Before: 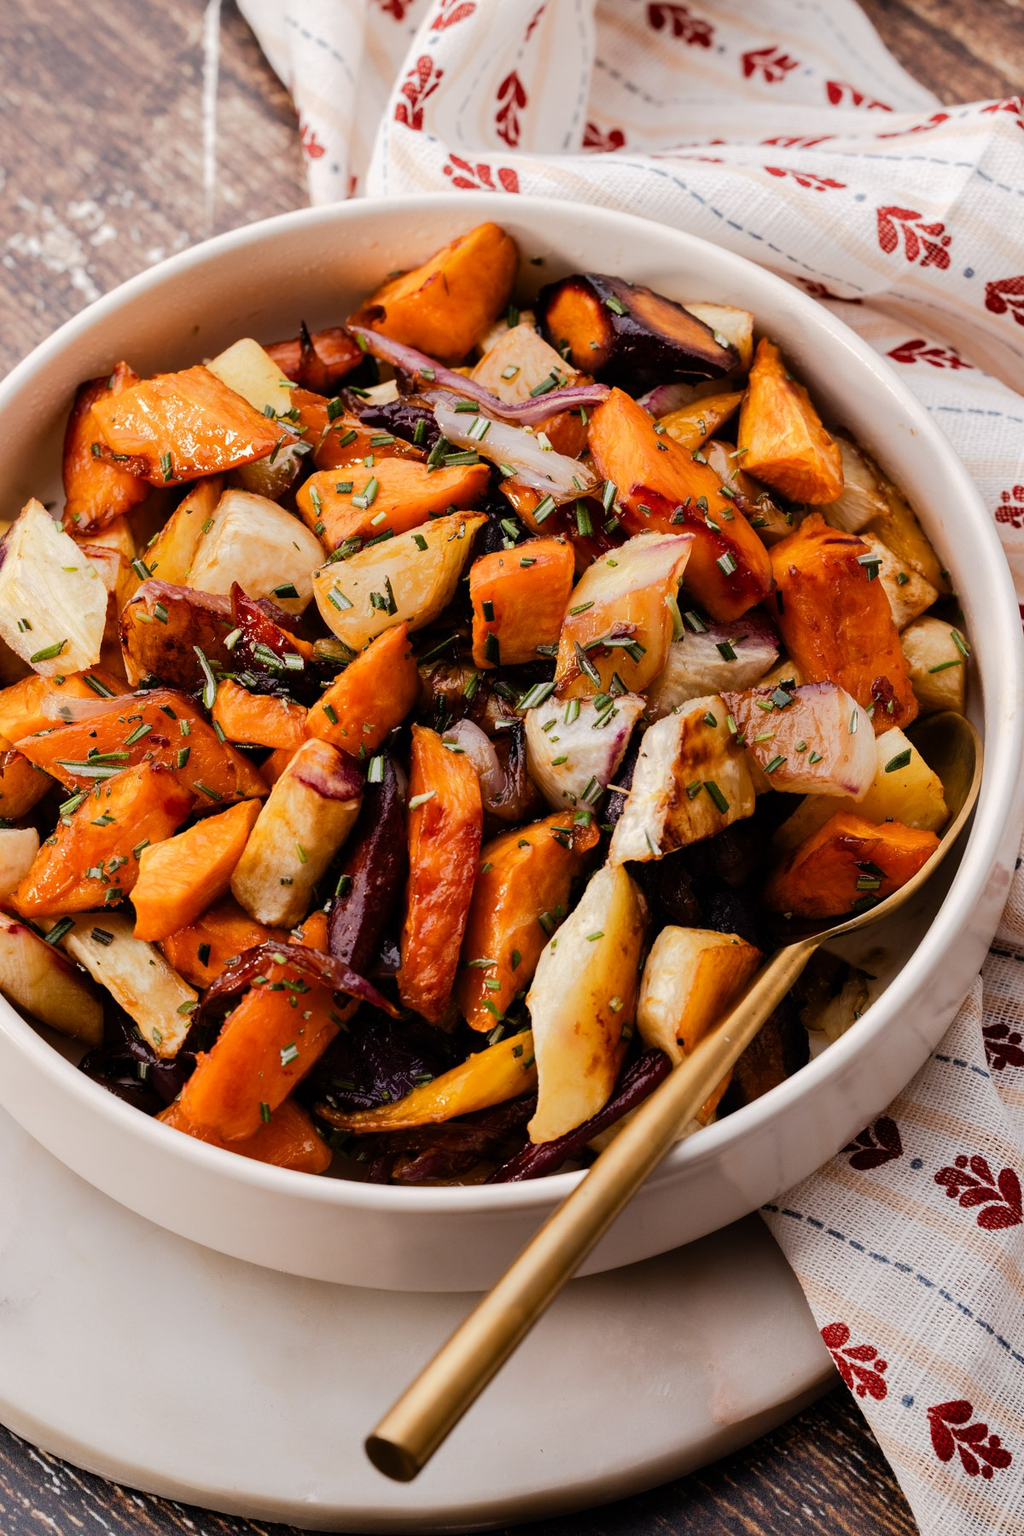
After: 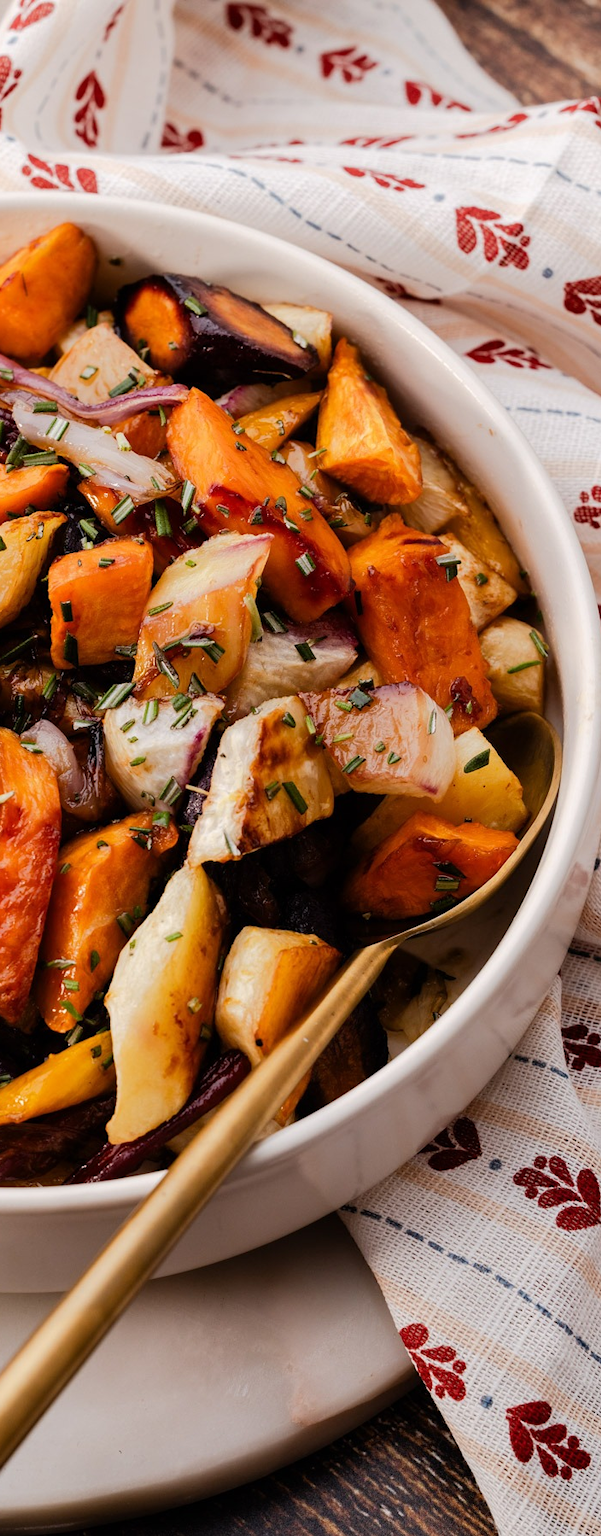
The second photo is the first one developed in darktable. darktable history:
crop: left 41.196%
